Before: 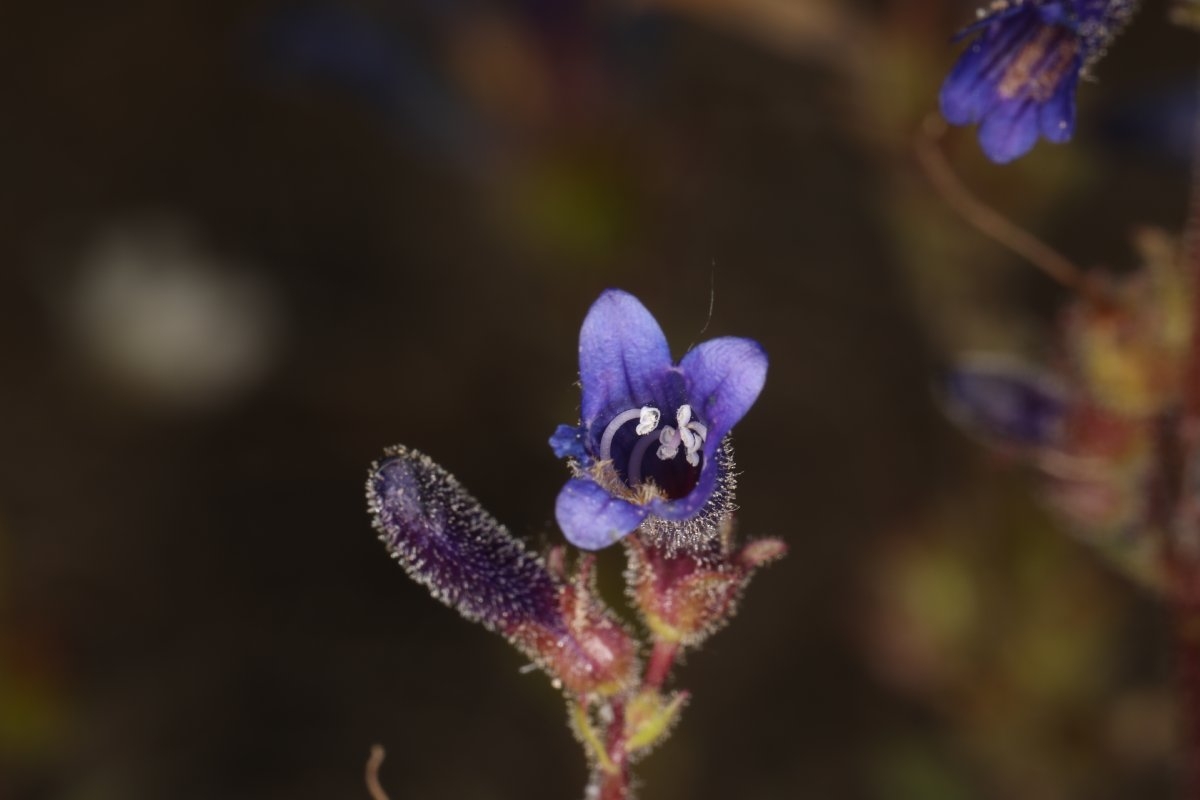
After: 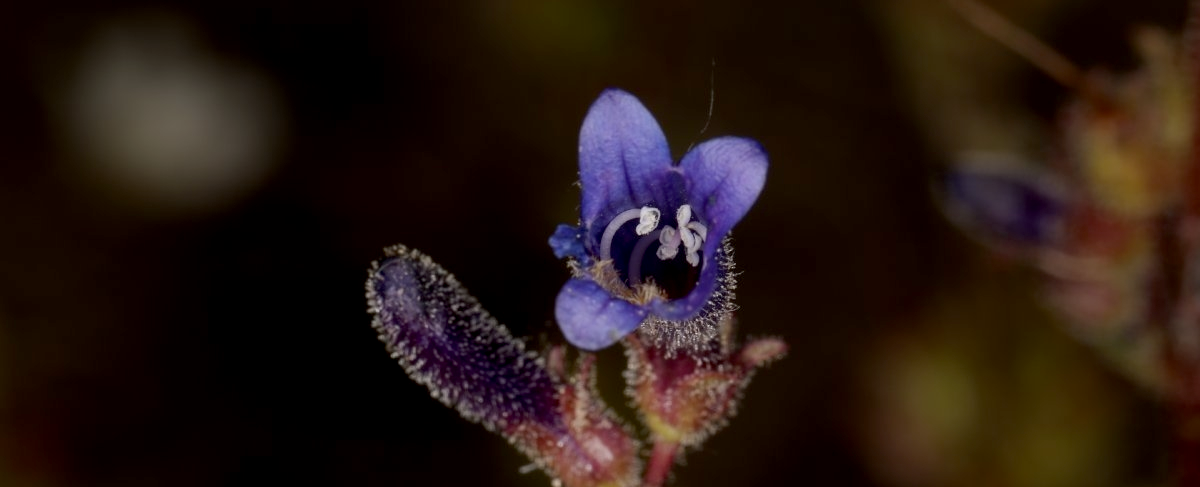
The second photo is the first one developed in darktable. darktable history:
exposure: black level correction 0.011, exposure -0.471 EV, compensate highlight preservation false
crop and rotate: top 25.039%, bottom 14.015%
